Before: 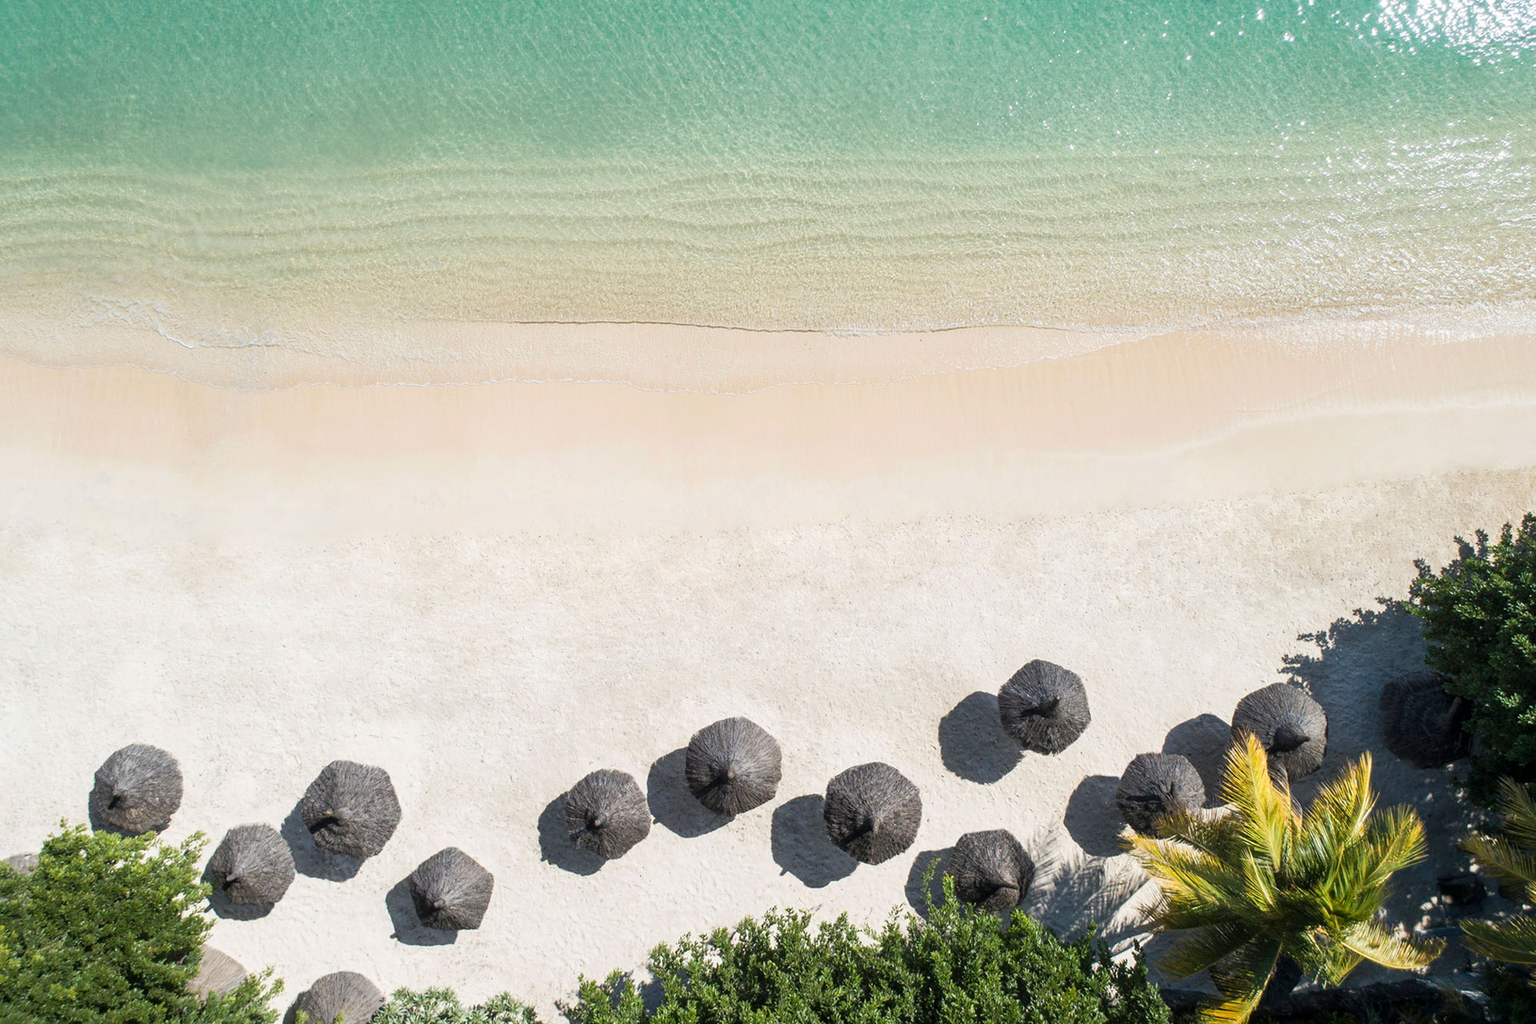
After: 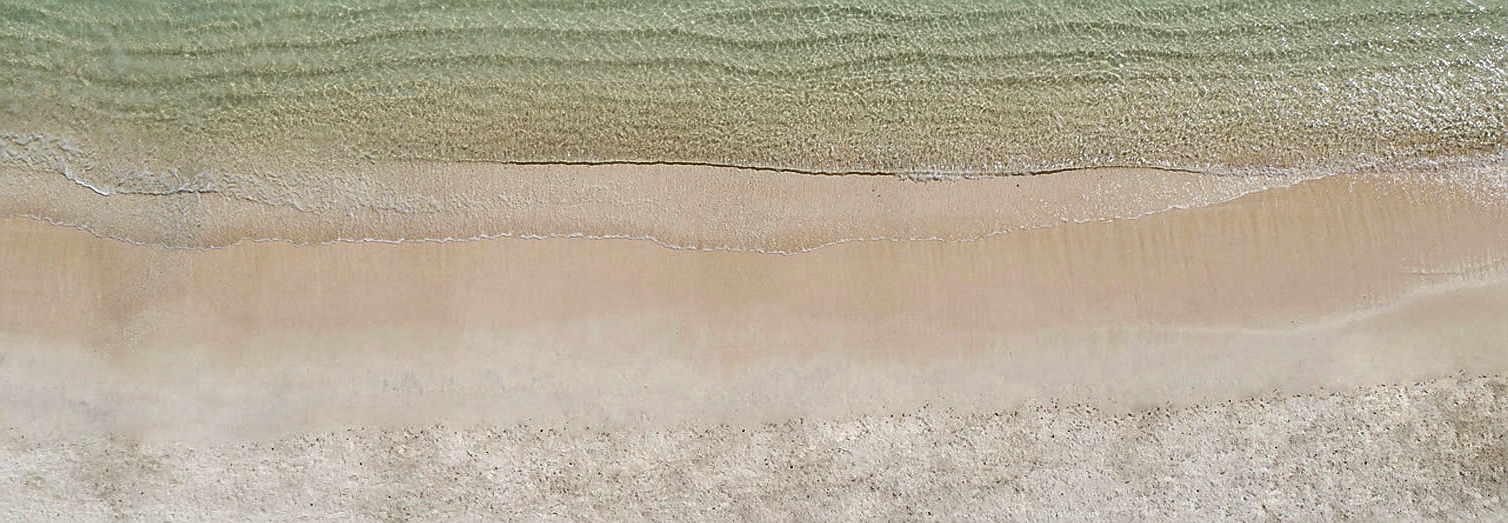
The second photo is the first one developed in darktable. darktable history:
shadows and highlights: white point adjustment 0.152, highlights -69.88, highlights color adjustment 39.37%, soften with gaussian
sharpen: on, module defaults
crop: left 6.964%, top 18.782%, right 14.472%, bottom 40.295%
